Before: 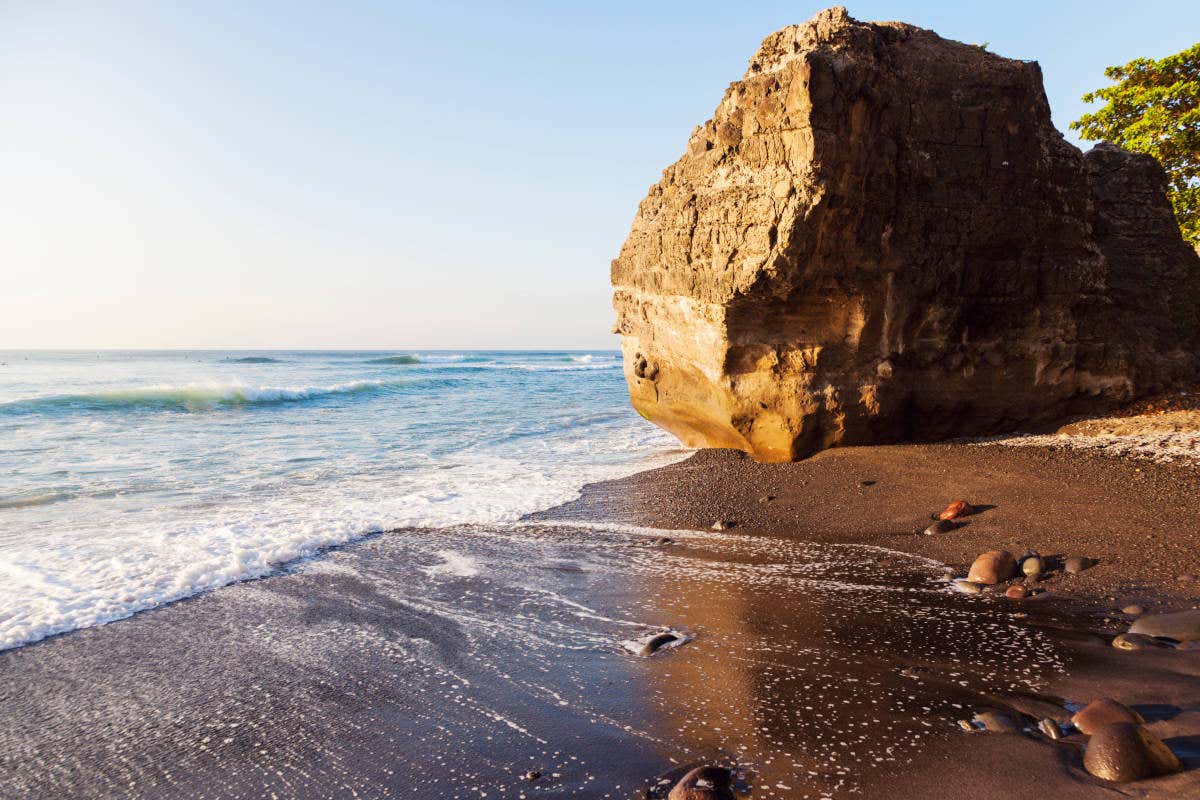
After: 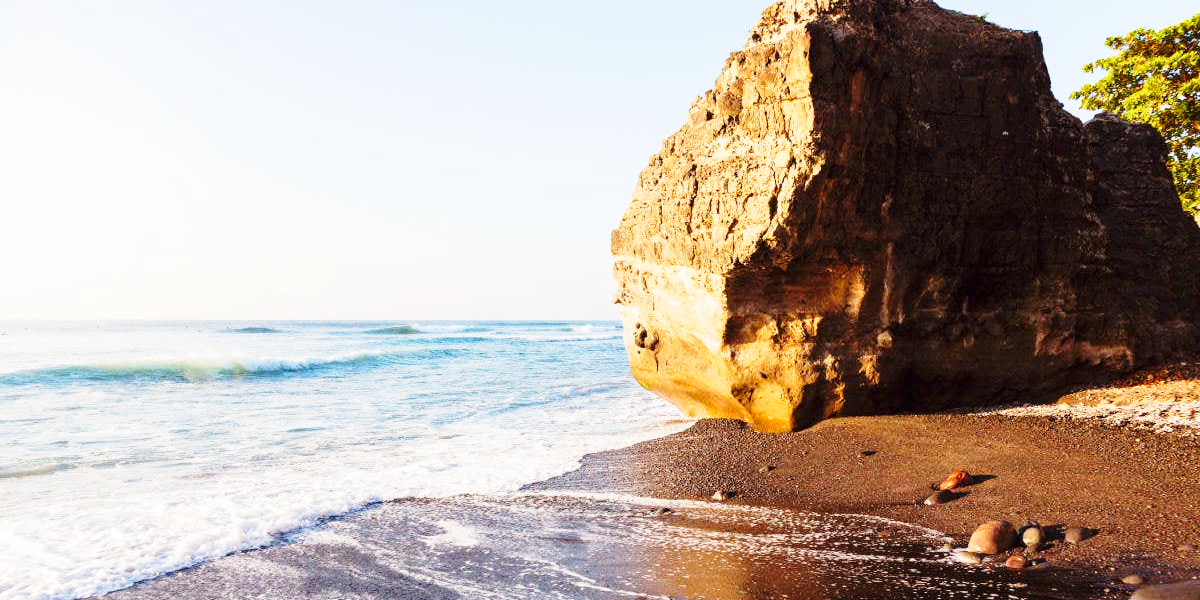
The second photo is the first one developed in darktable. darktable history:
crop: top 3.857%, bottom 21.132%
base curve: curves: ch0 [(0, 0) (0.028, 0.03) (0.121, 0.232) (0.46, 0.748) (0.859, 0.968) (1, 1)], preserve colors none
